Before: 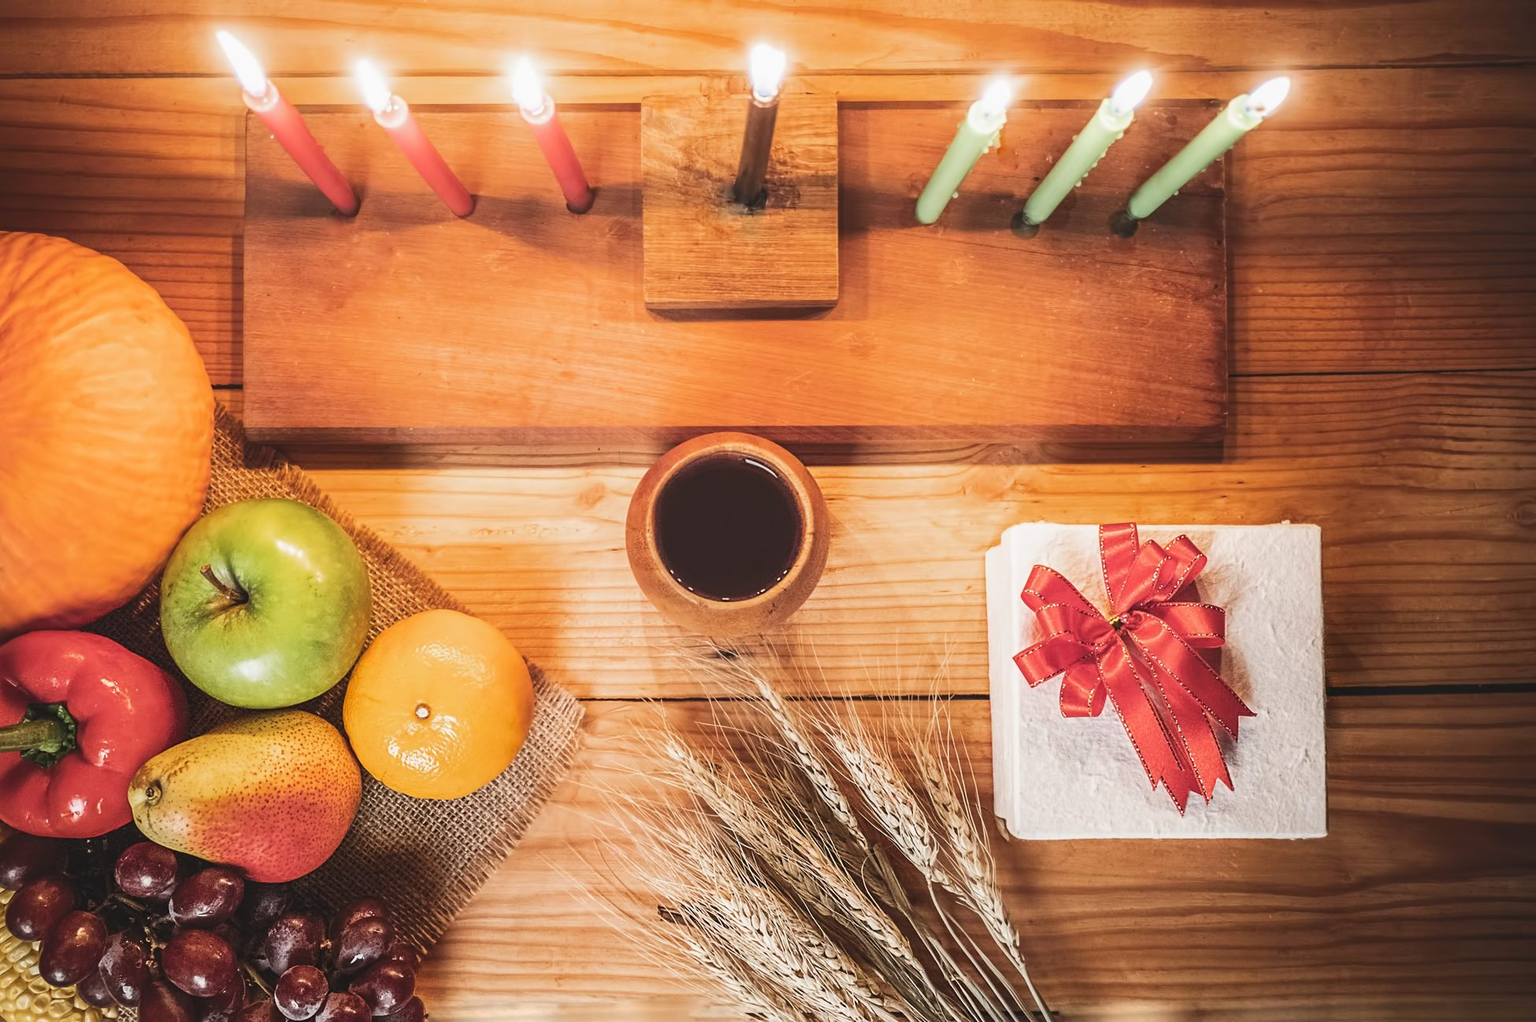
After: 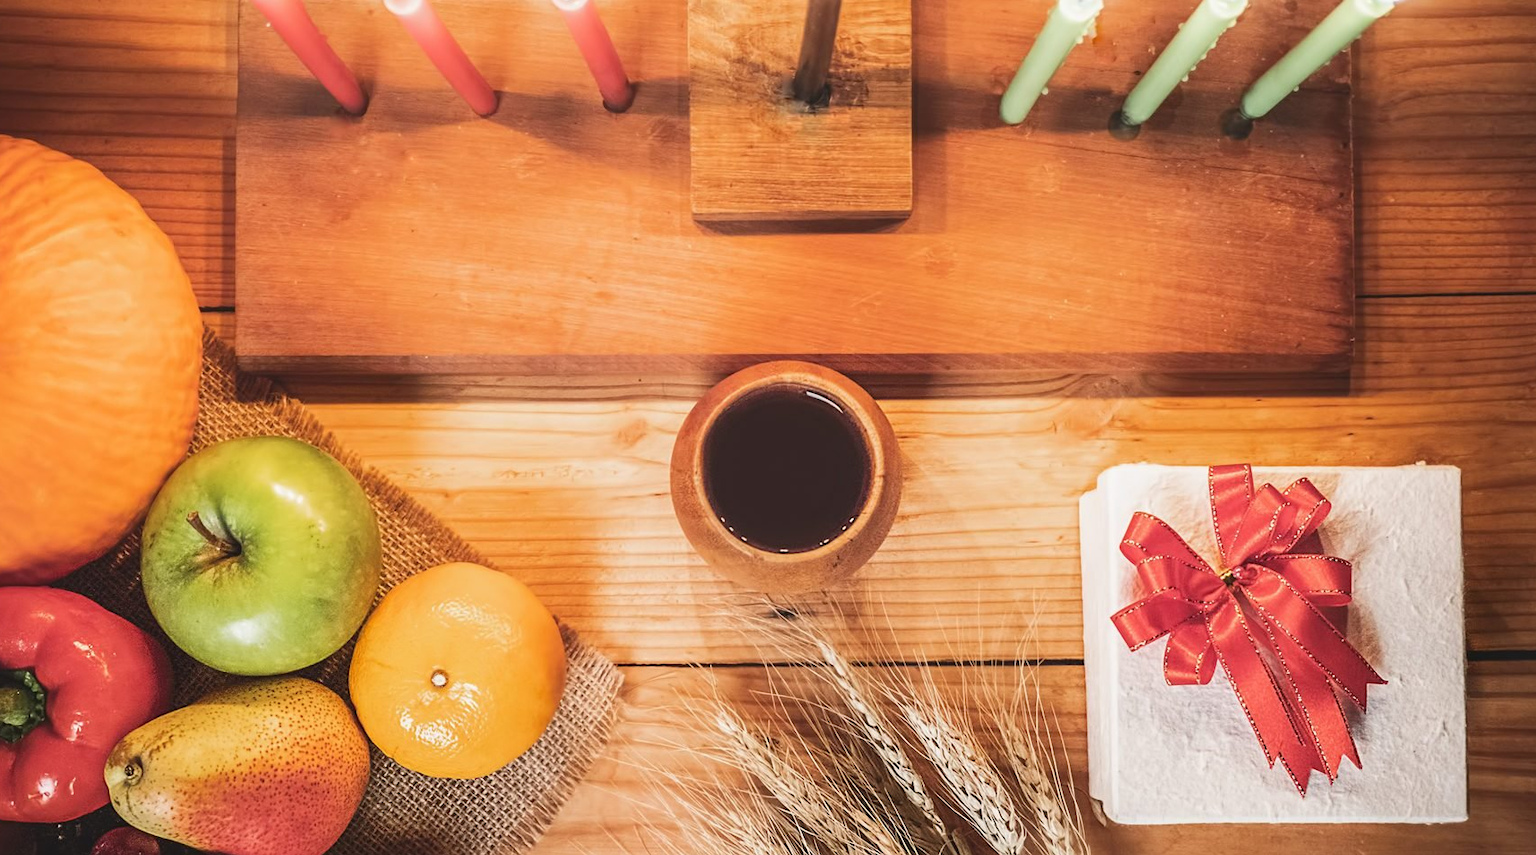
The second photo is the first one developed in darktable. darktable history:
rotate and perspective: automatic cropping off
crop and rotate: left 2.425%, top 11.305%, right 9.6%, bottom 15.08%
